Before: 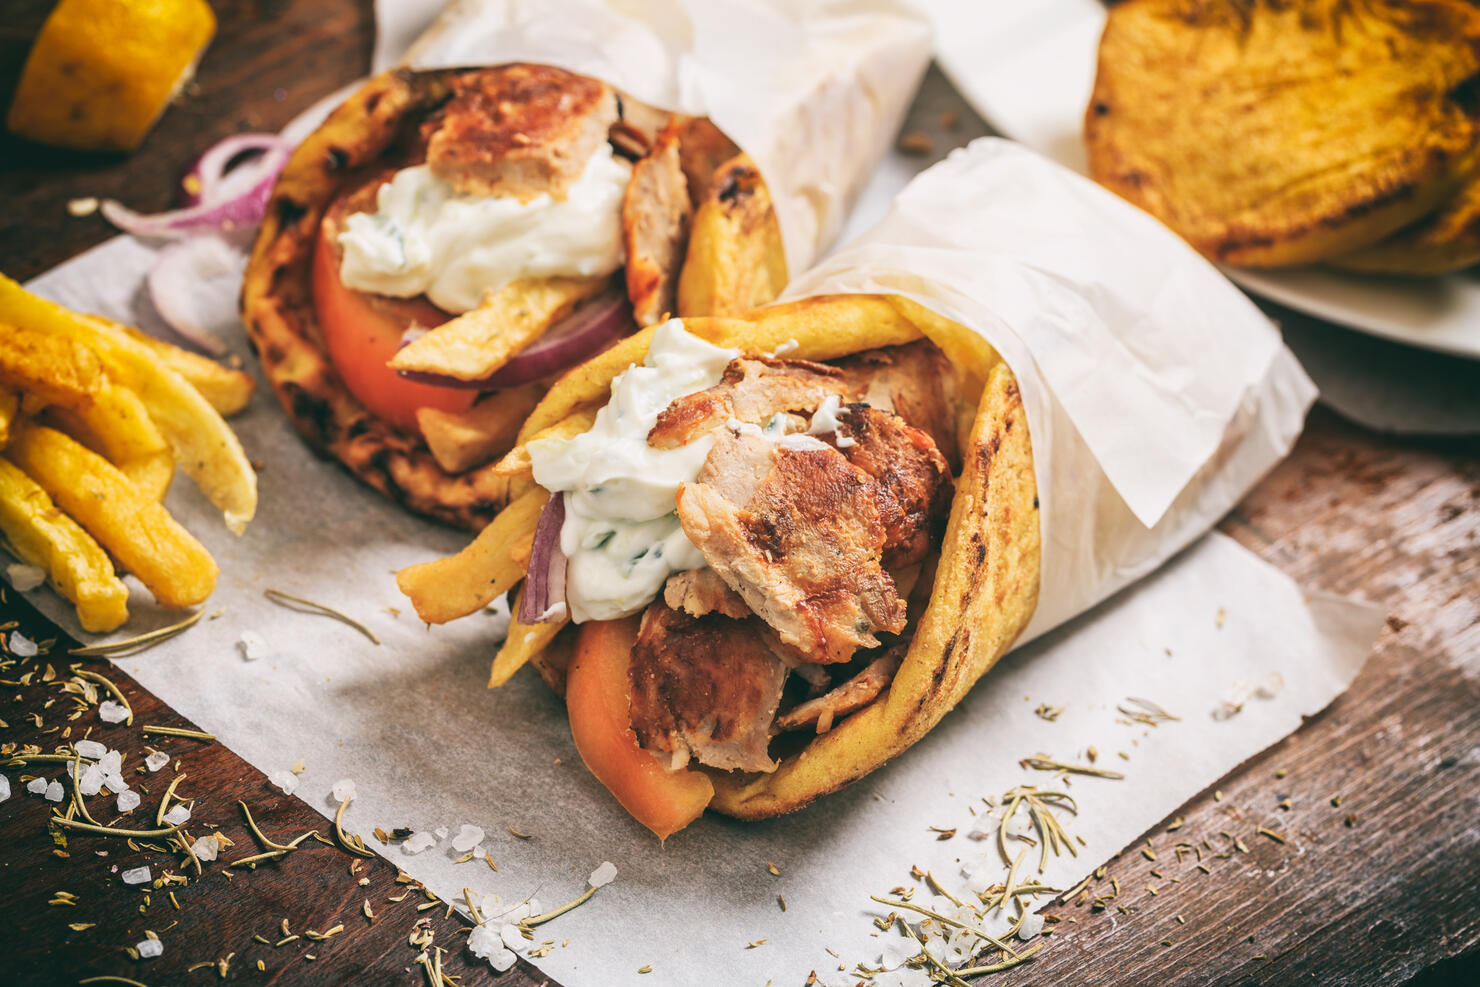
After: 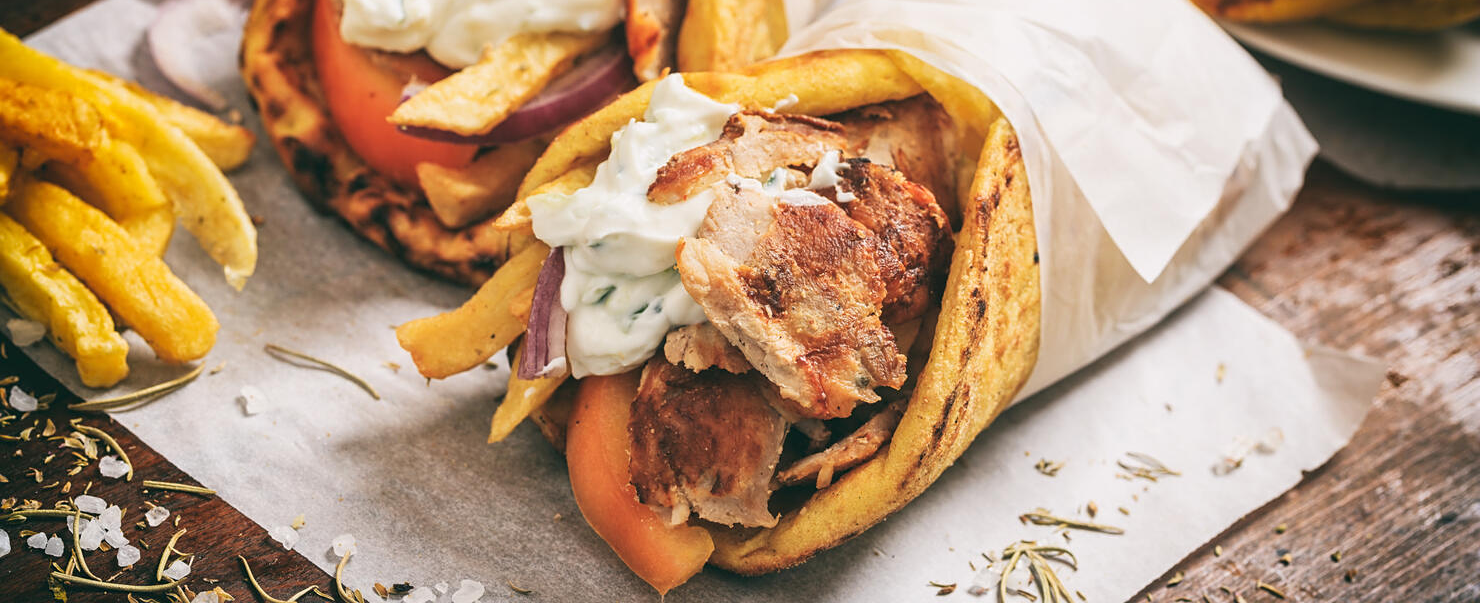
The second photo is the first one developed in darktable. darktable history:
crop and rotate: top 24.852%, bottom 13.968%
sharpen: amount 0.21
